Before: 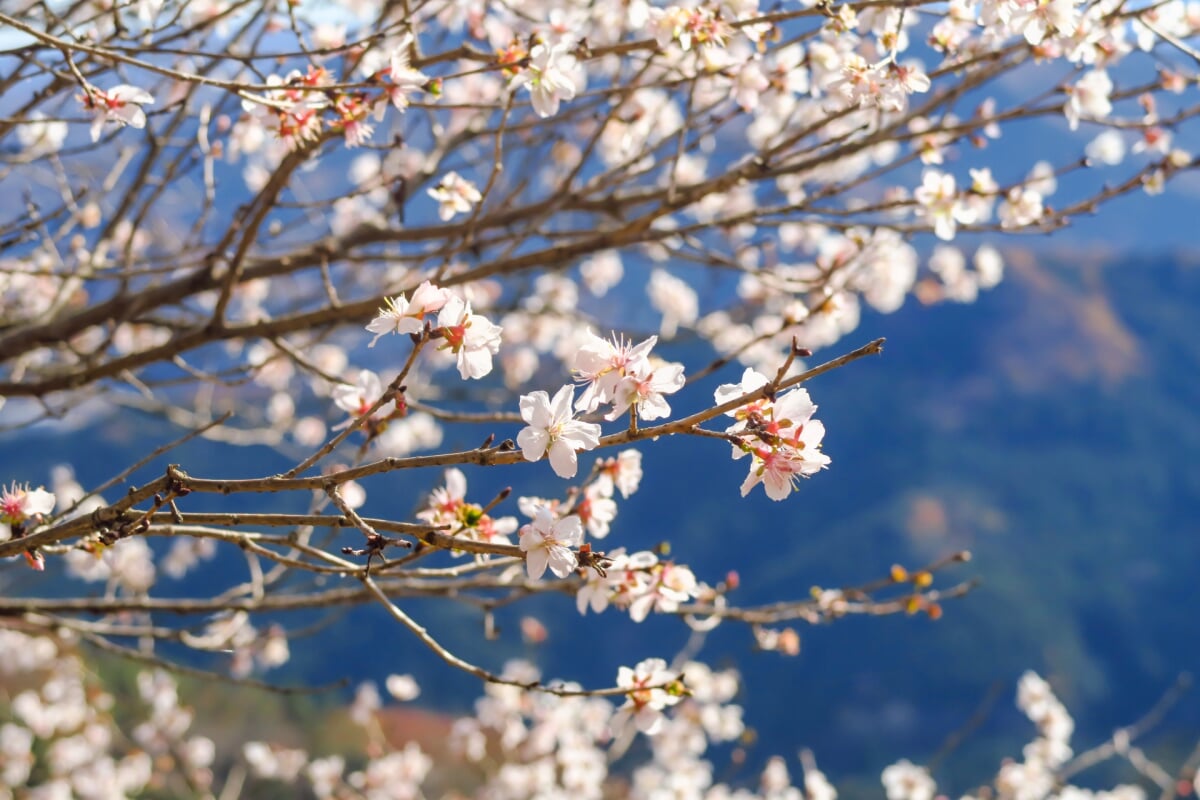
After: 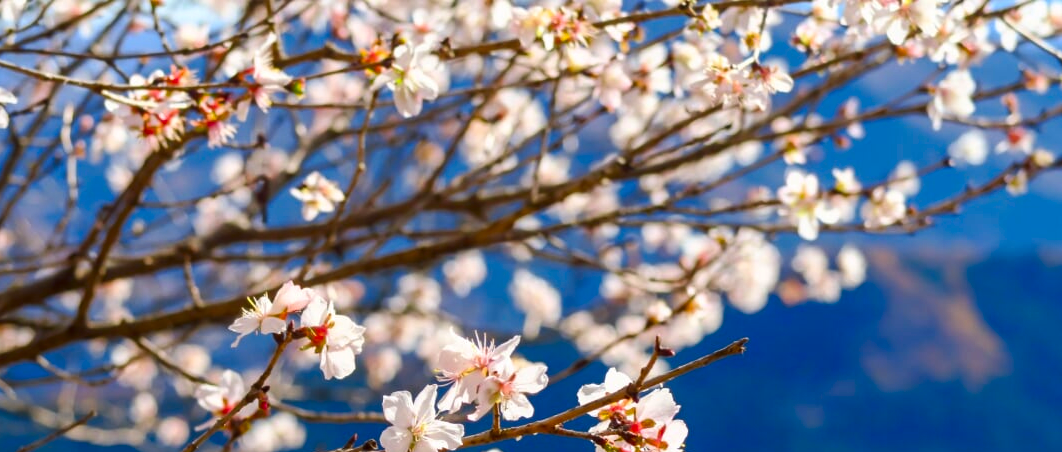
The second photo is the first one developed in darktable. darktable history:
color balance rgb: shadows lift › hue 86.05°, linear chroma grading › global chroma 14.408%, perceptual saturation grading › global saturation 0.73%
crop and rotate: left 11.44%, bottom 43.386%
tone equalizer: edges refinement/feathering 500, mask exposure compensation -1.57 EV, preserve details no
contrast brightness saturation: contrast 0.116, brightness -0.125, saturation 0.201
